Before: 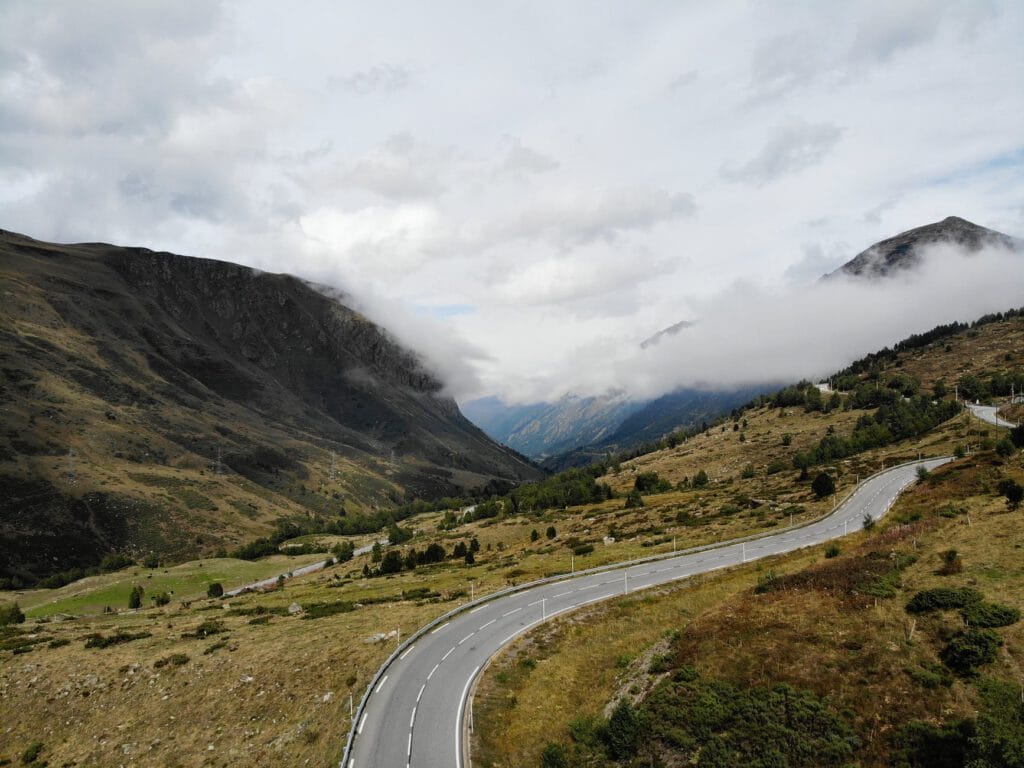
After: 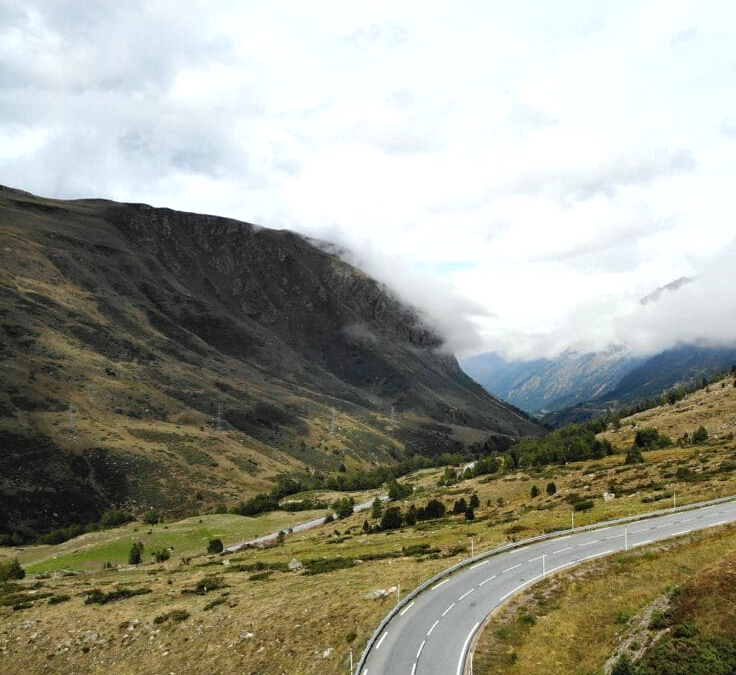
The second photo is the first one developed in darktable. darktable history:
white balance: red 0.978, blue 0.999
exposure: black level correction 0, exposure 0.5 EV, compensate highlight preservation false
crop: top 5.803%, right 27.864%, bottom 5.804%
